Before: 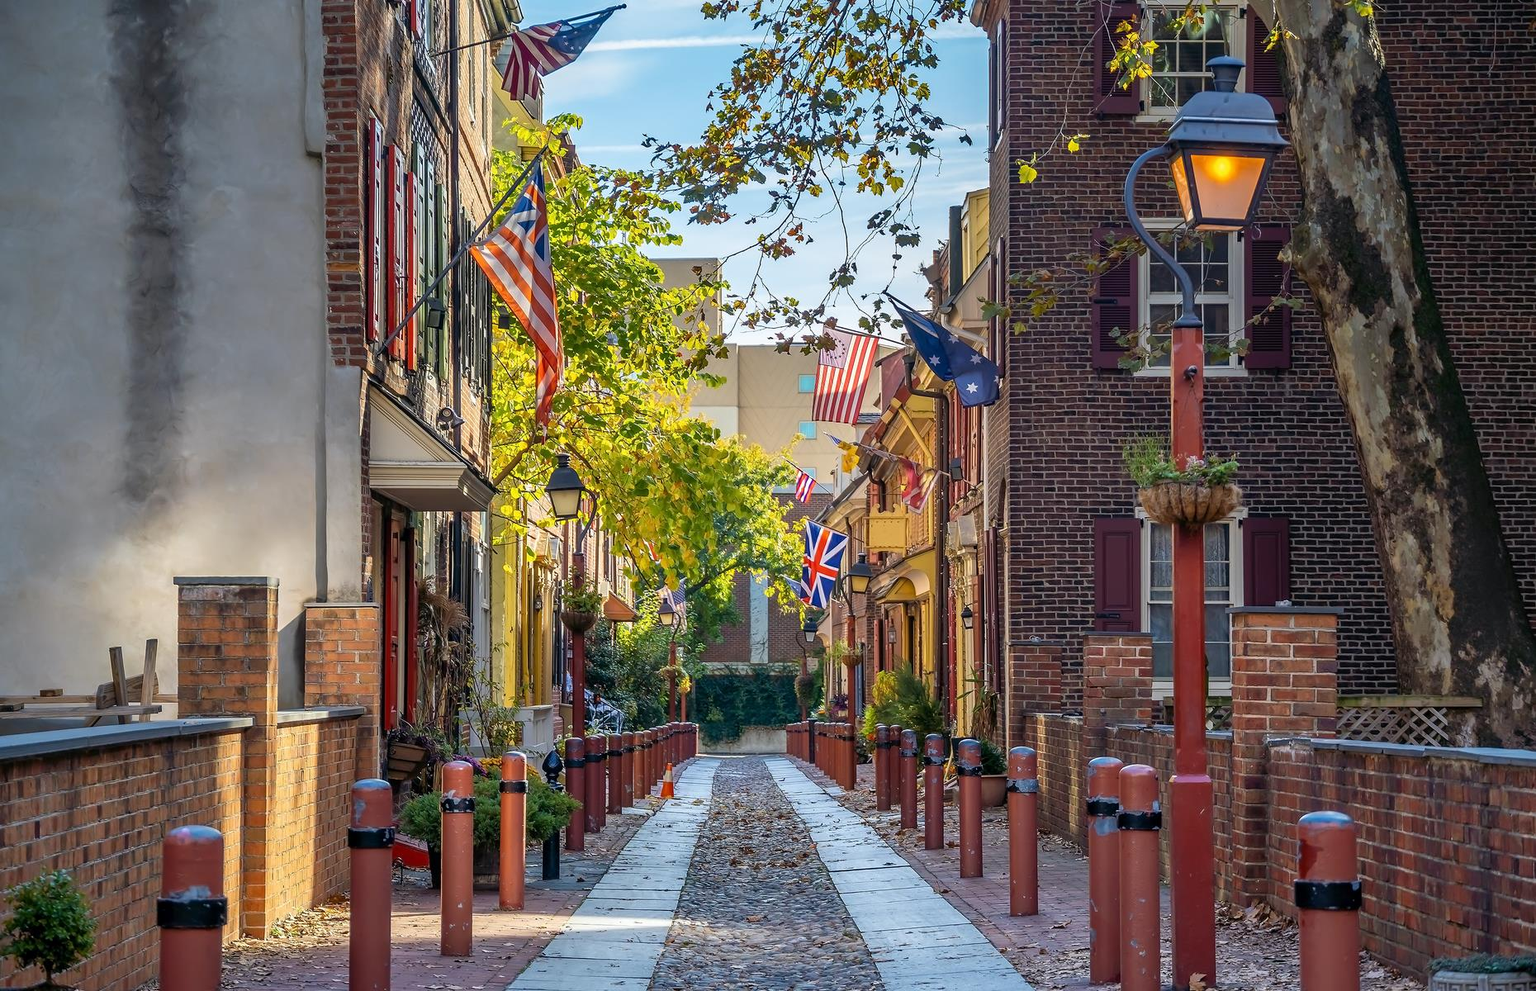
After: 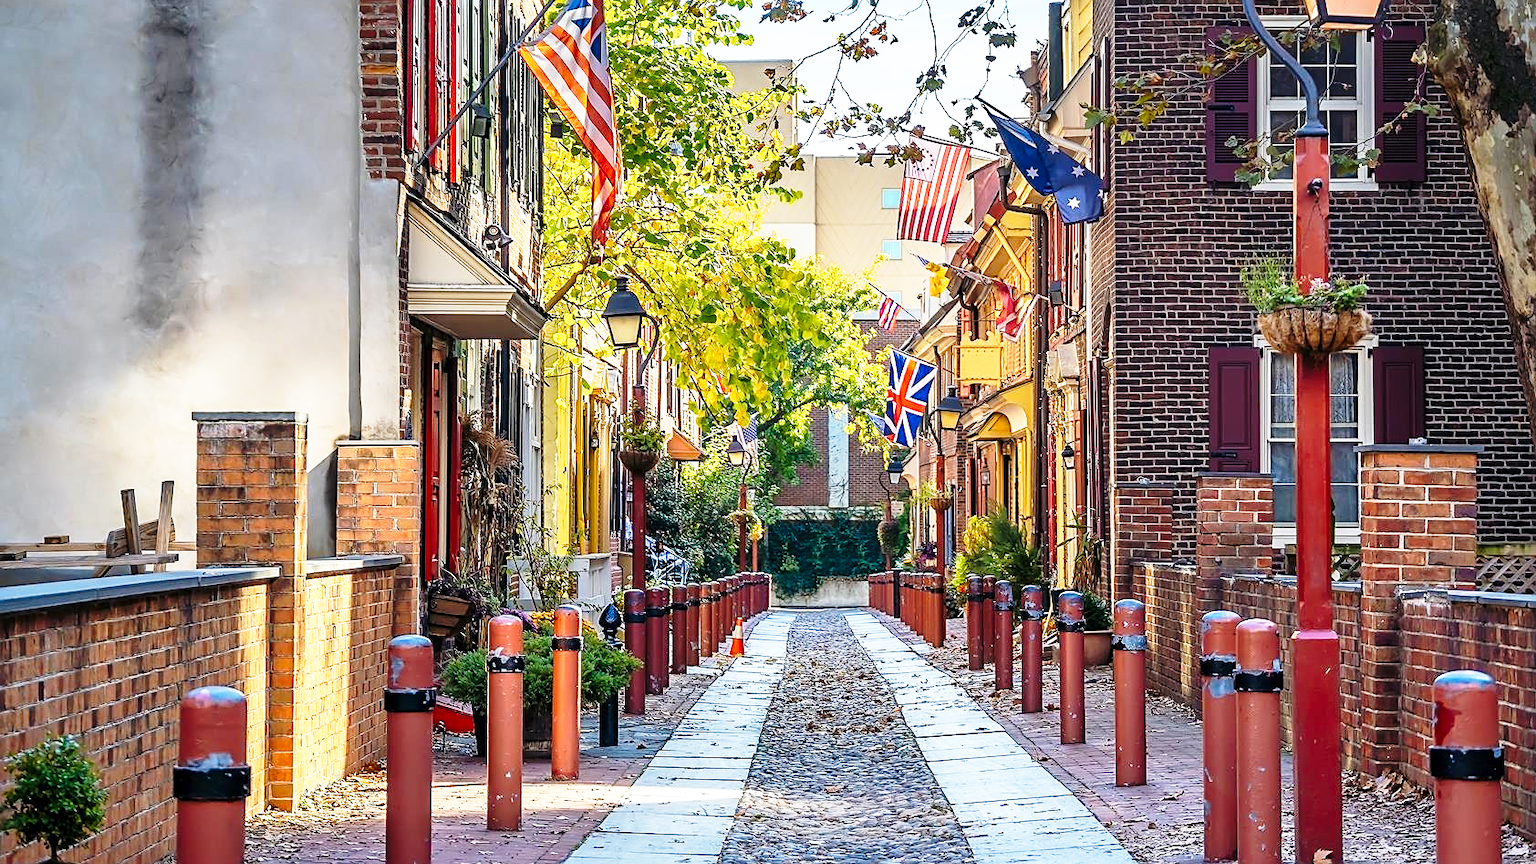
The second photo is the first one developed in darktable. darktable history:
base curve: curves: ch0 [(0, 0) (0.026, 0.03) (0.109, 0.232) (0.351, 0.748) (0.669, 0.968) (1, 1)], exposure shift 0.574, preserve colors none
sharpen: on, module defaults
crop: top 20.663%, right 9.42%, bottom 0.26%
